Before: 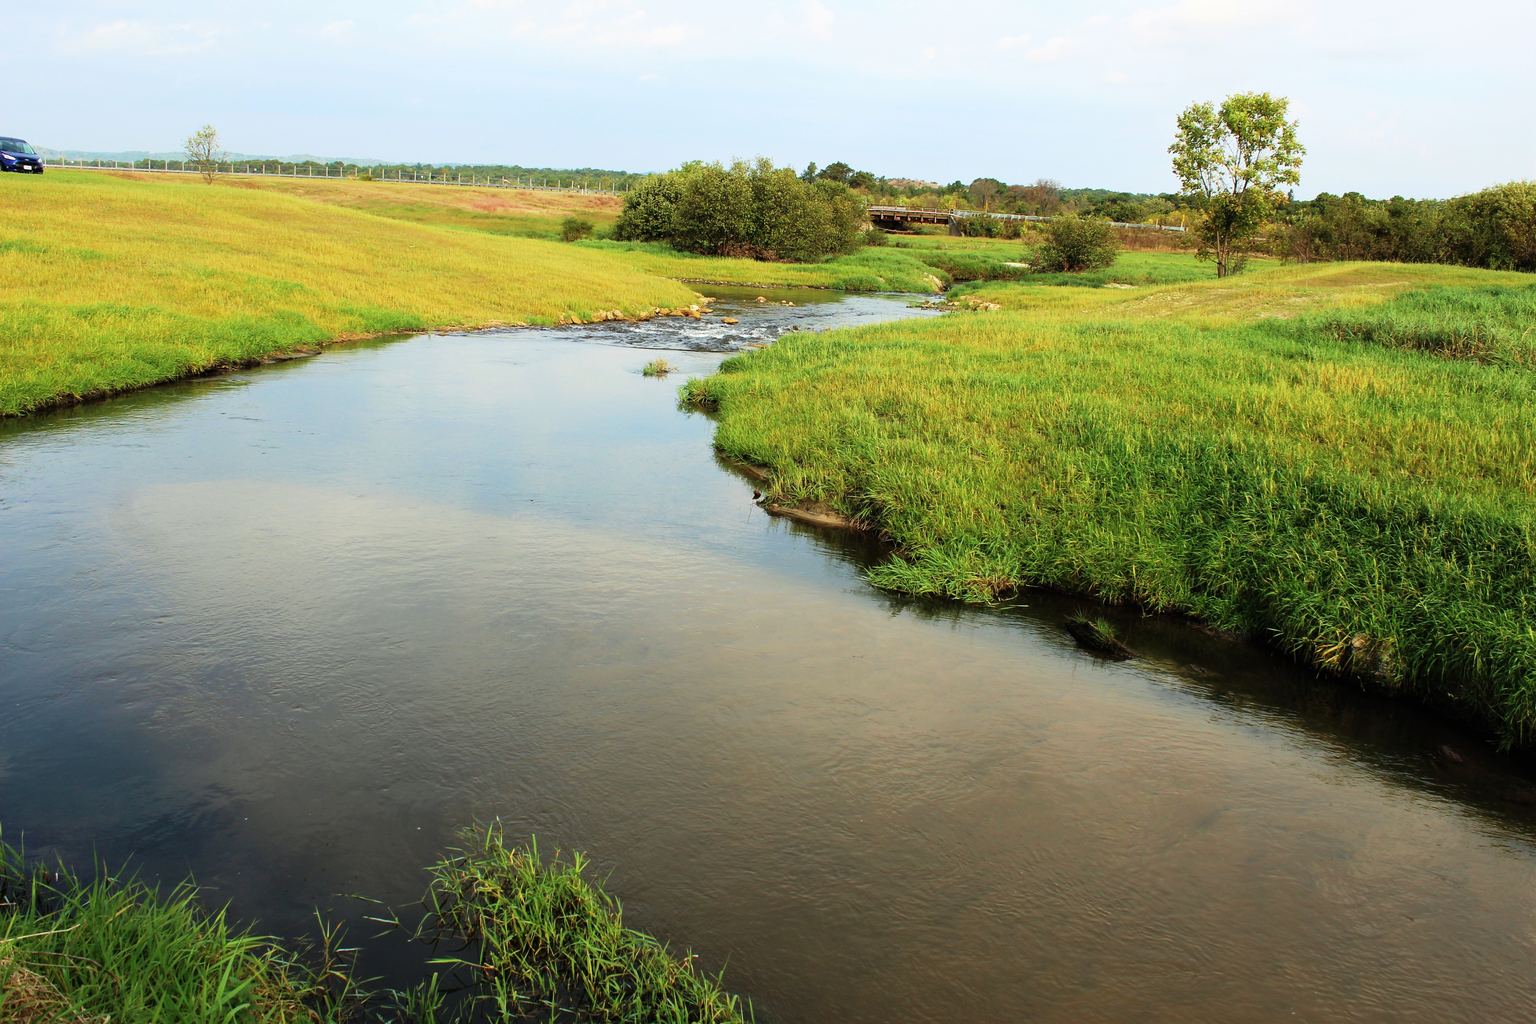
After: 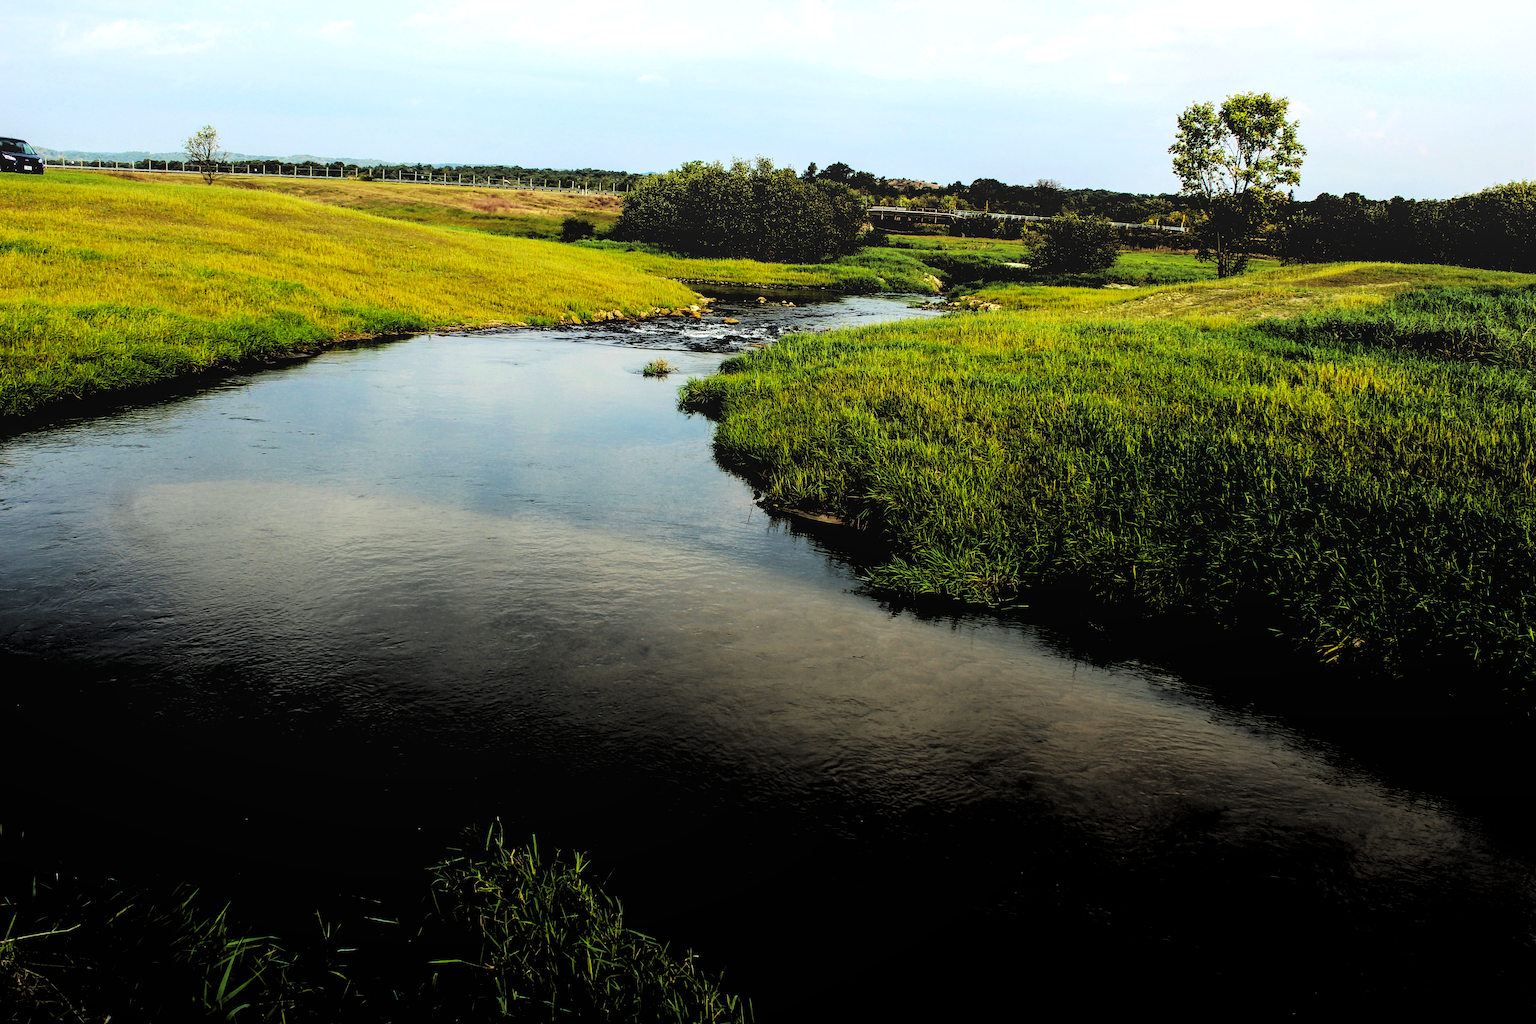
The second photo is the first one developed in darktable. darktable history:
exposure: exposure 0.2 EV, compensate highlight preservation false
contrast brightness saturation: contrast 0.16, saturation 0.32
levels: levels [0.514, 0.759, 1]
local contrast: detail 110%
